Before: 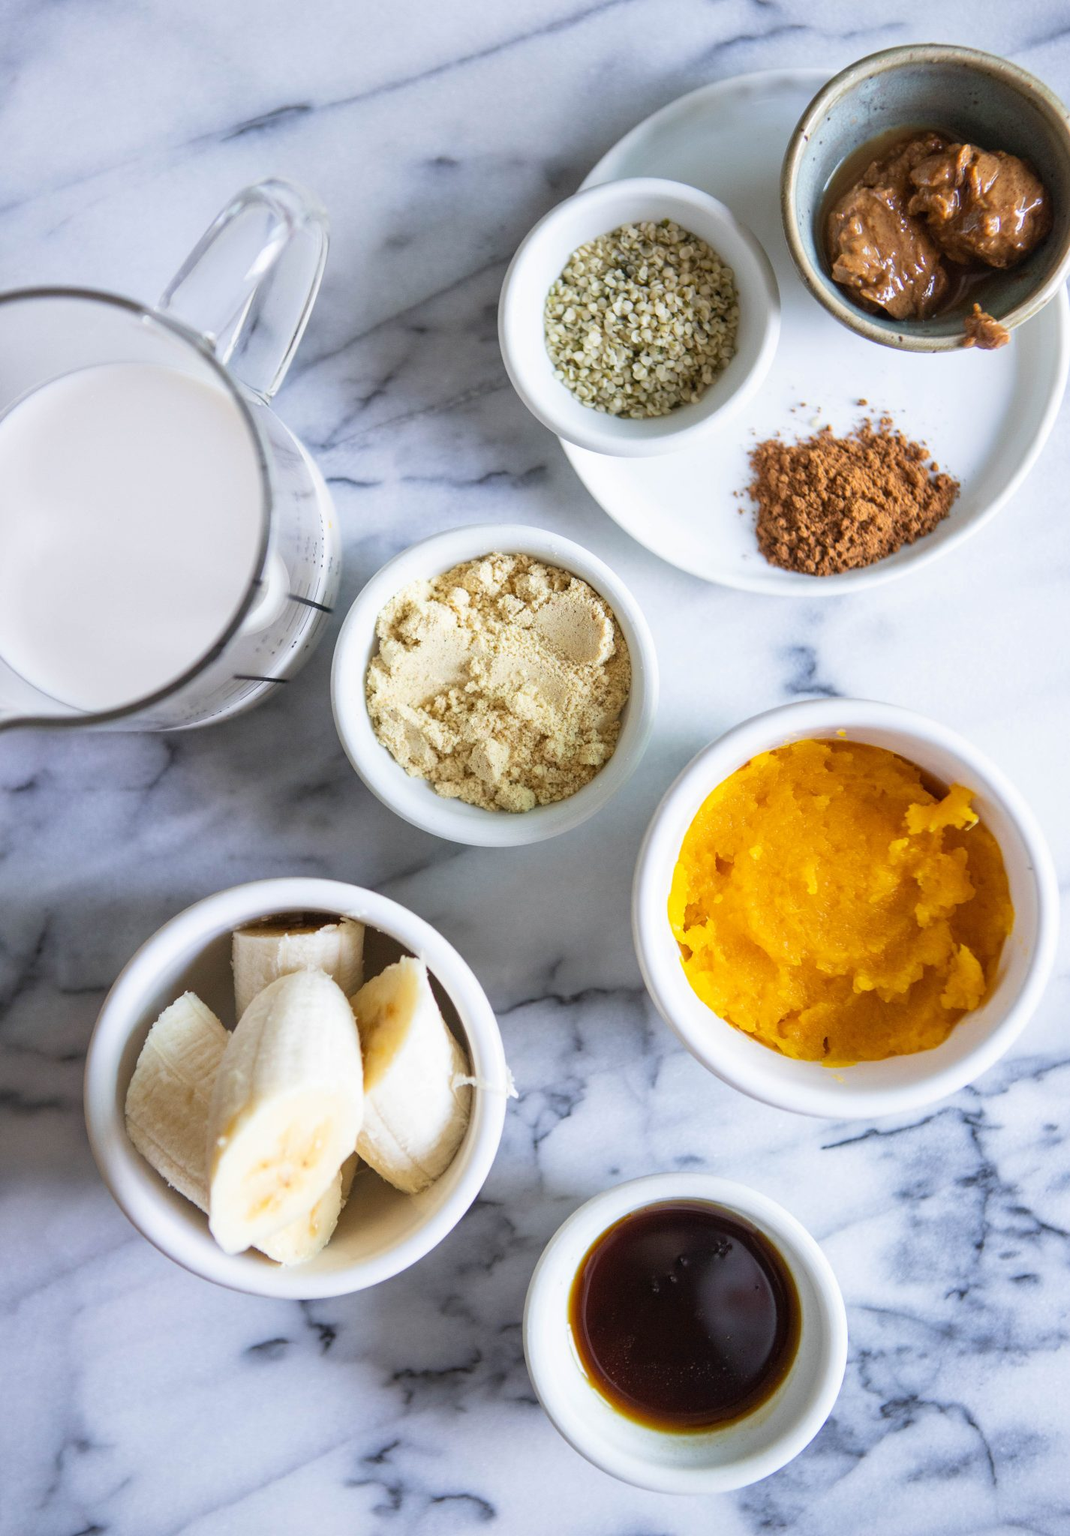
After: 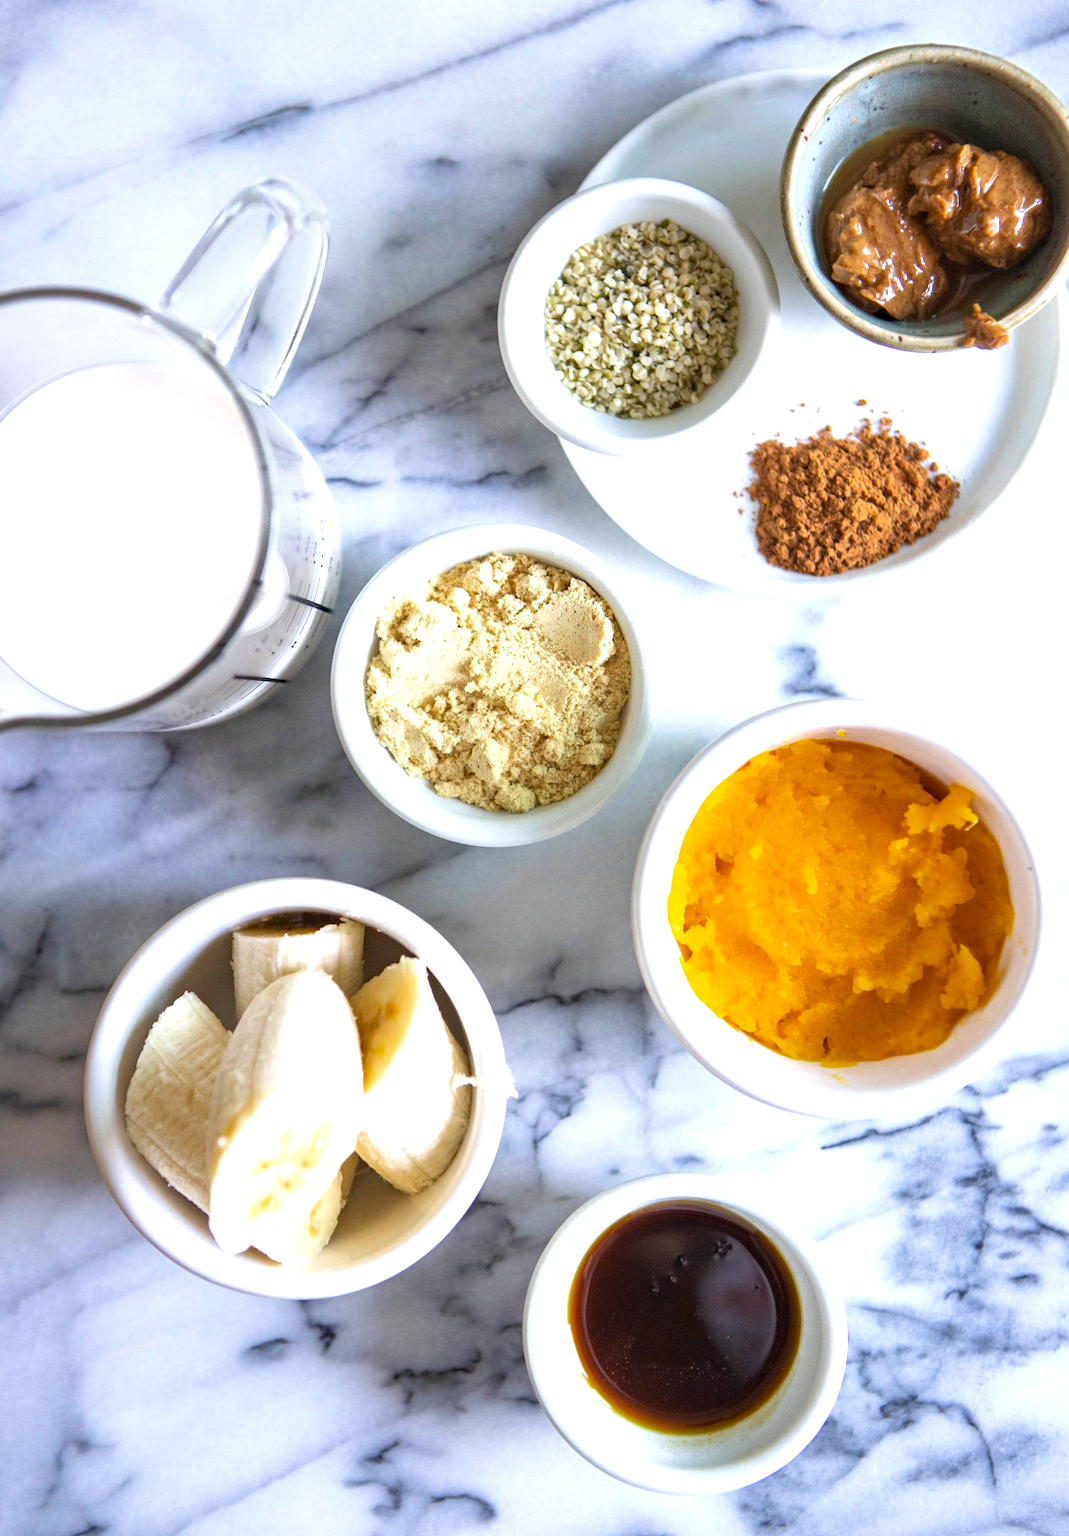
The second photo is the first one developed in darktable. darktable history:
haze removal: compatibility mode true, adaptive false
color zones: curves: ch0 [(0, 0.444) (0.143, 0.442) (0.286, 0.441) (0.429, 0.441) (0.571, 0.441) (0.714, 0.441) (0.857, 0.442) (1, 0.444)]
exposure: black level correction 0, exposure 0.694 EV, compensate highlight preservation false
